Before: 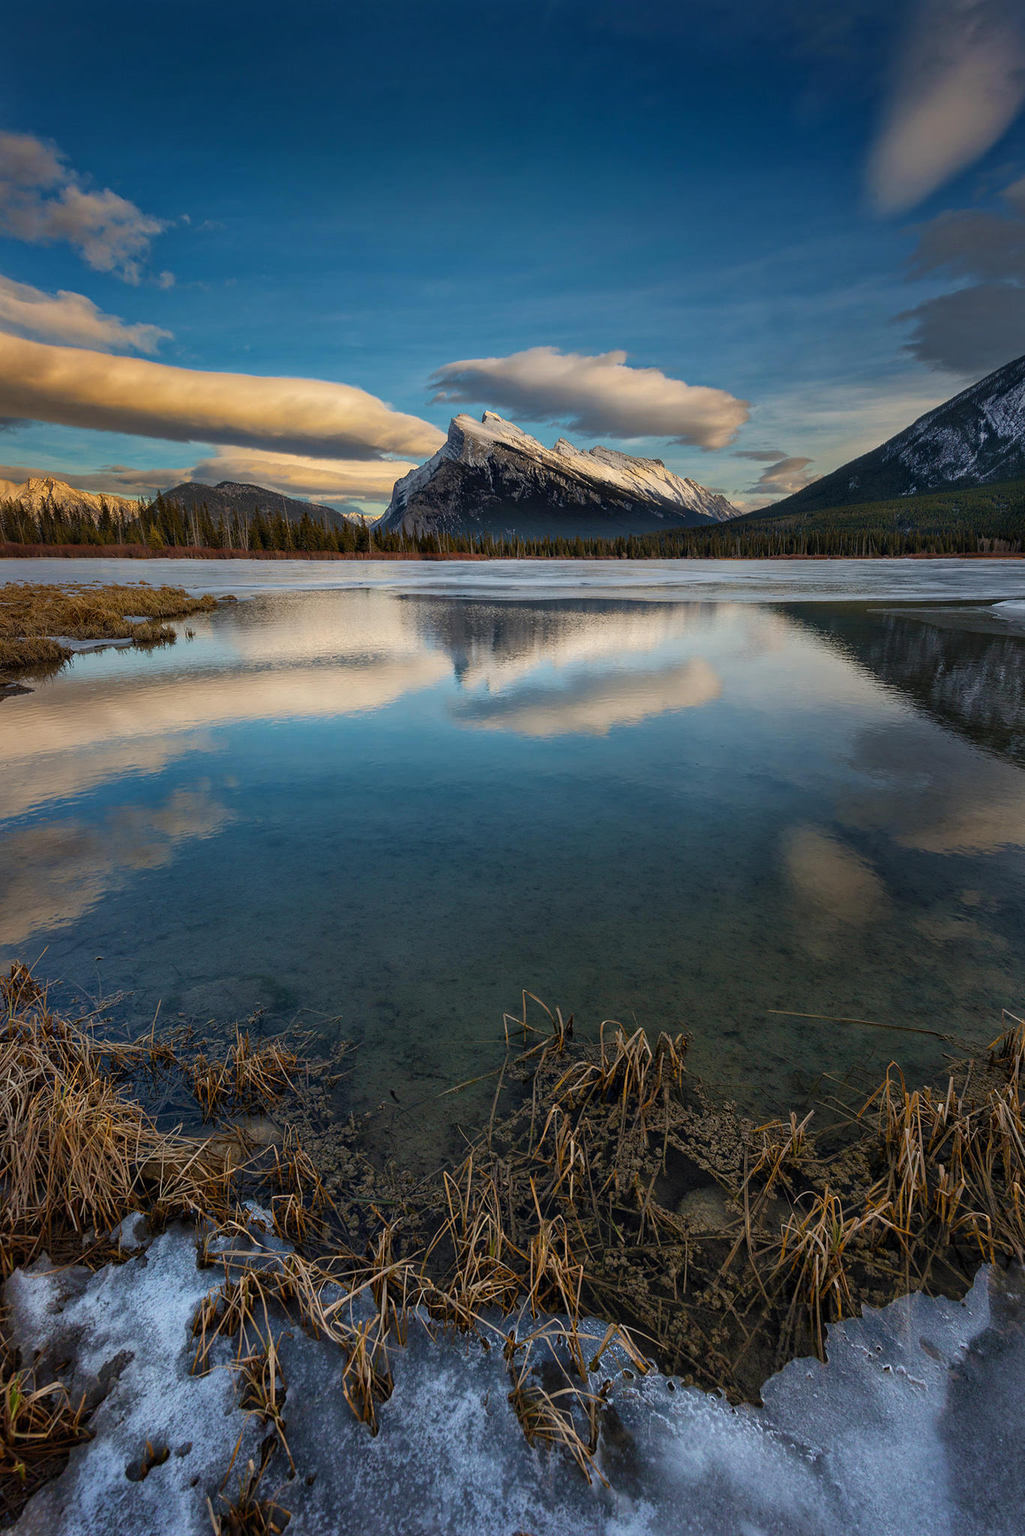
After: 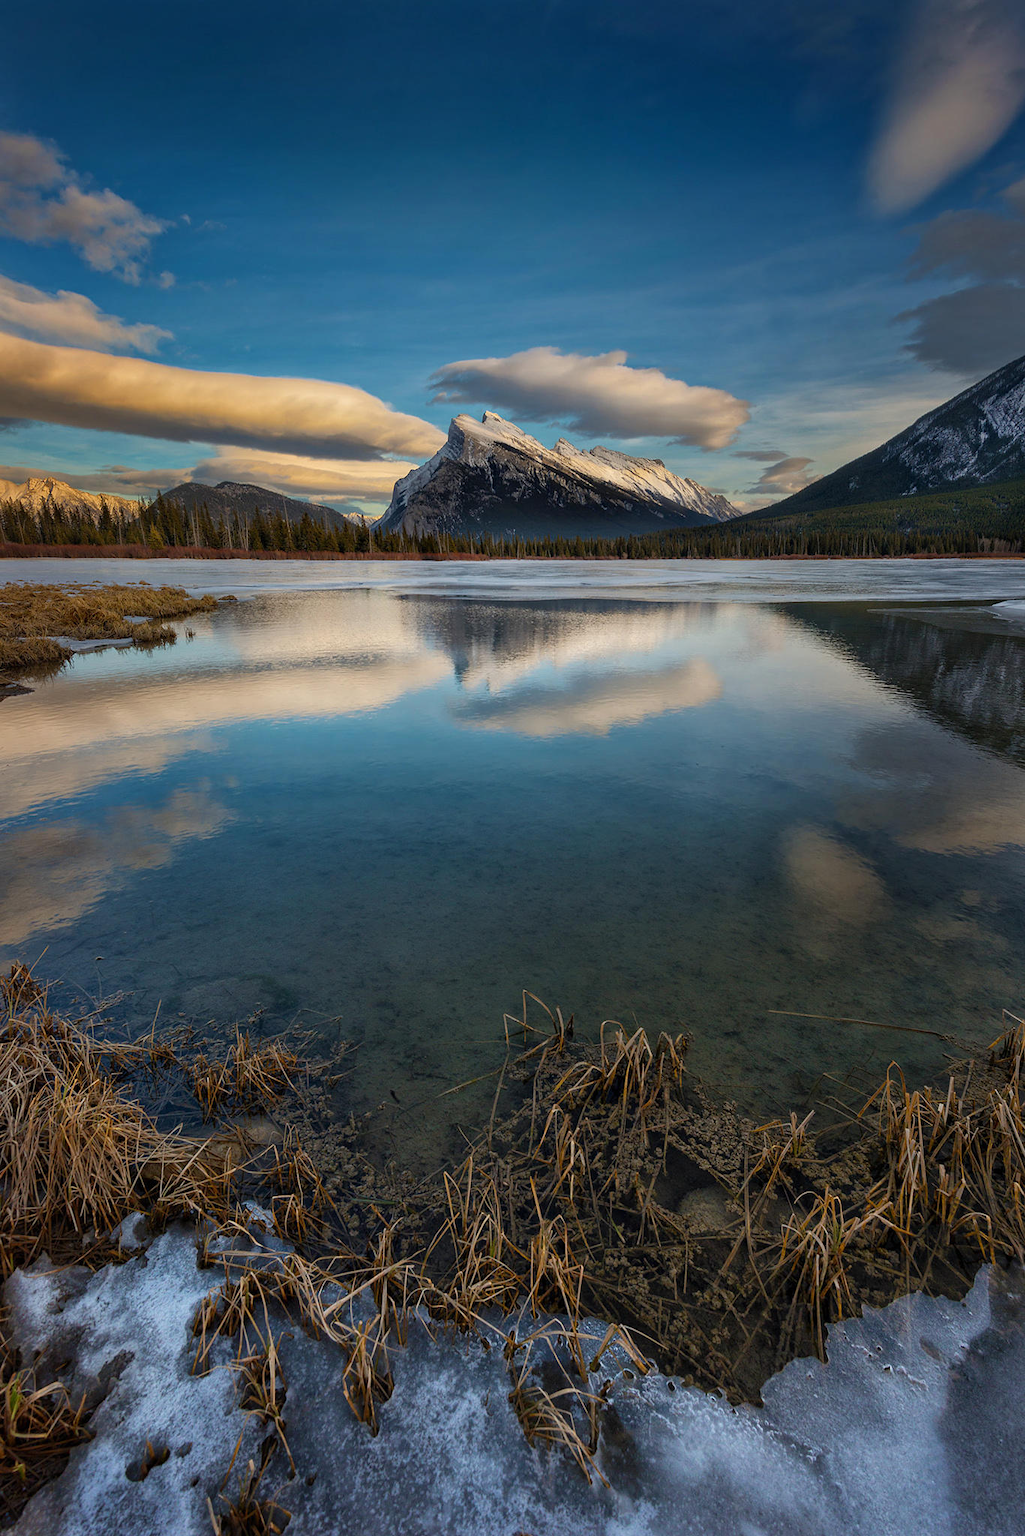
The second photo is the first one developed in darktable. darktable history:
tone equalizer: mask exposure compensation -0.508 EV
